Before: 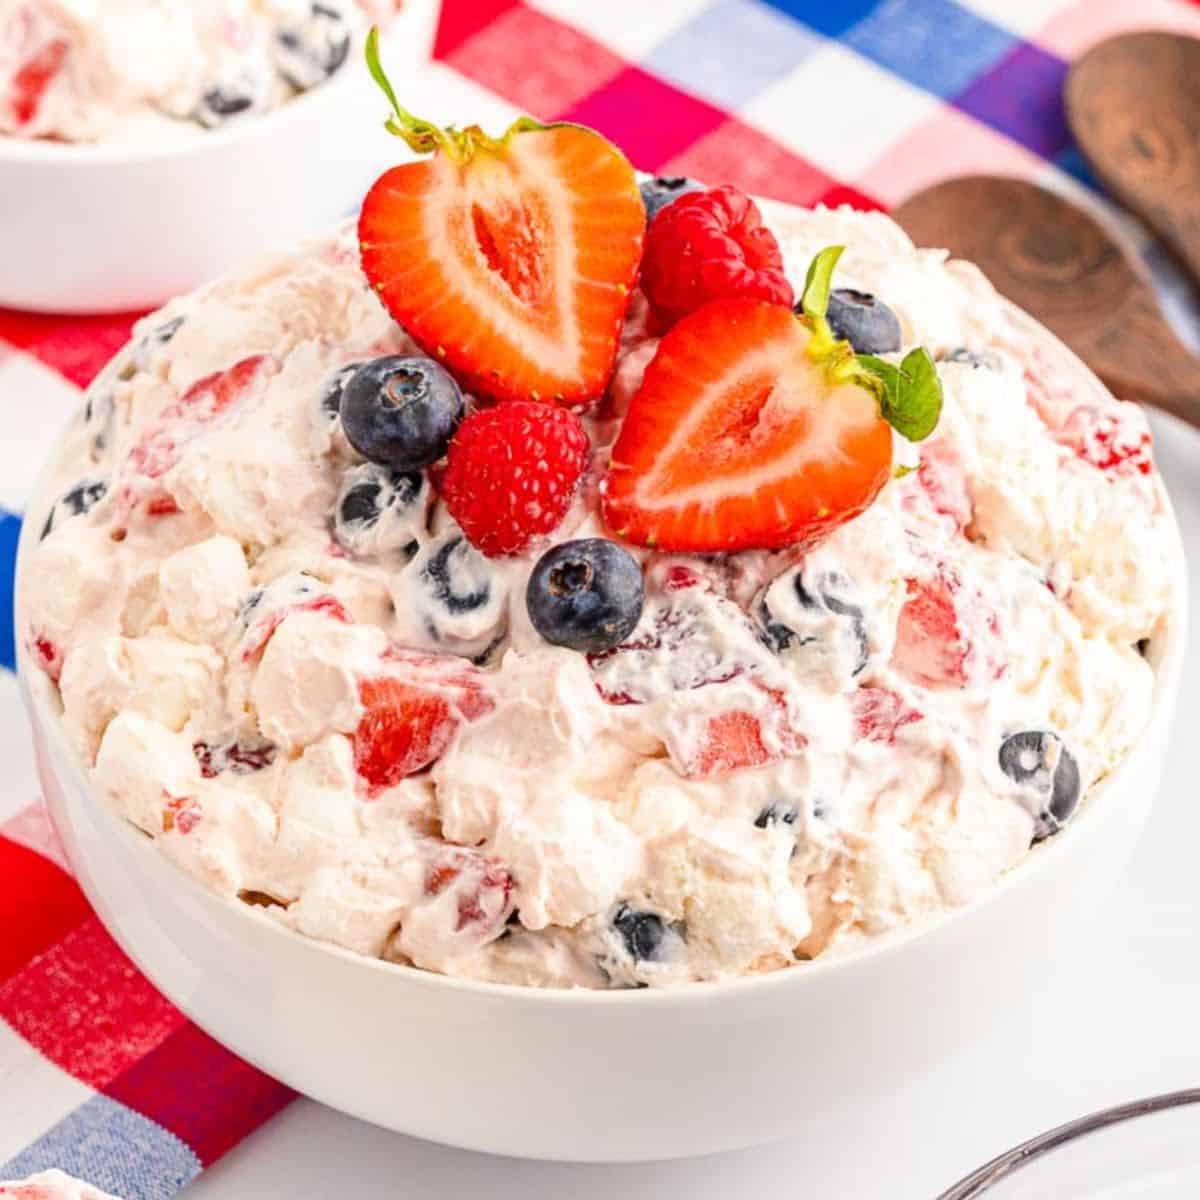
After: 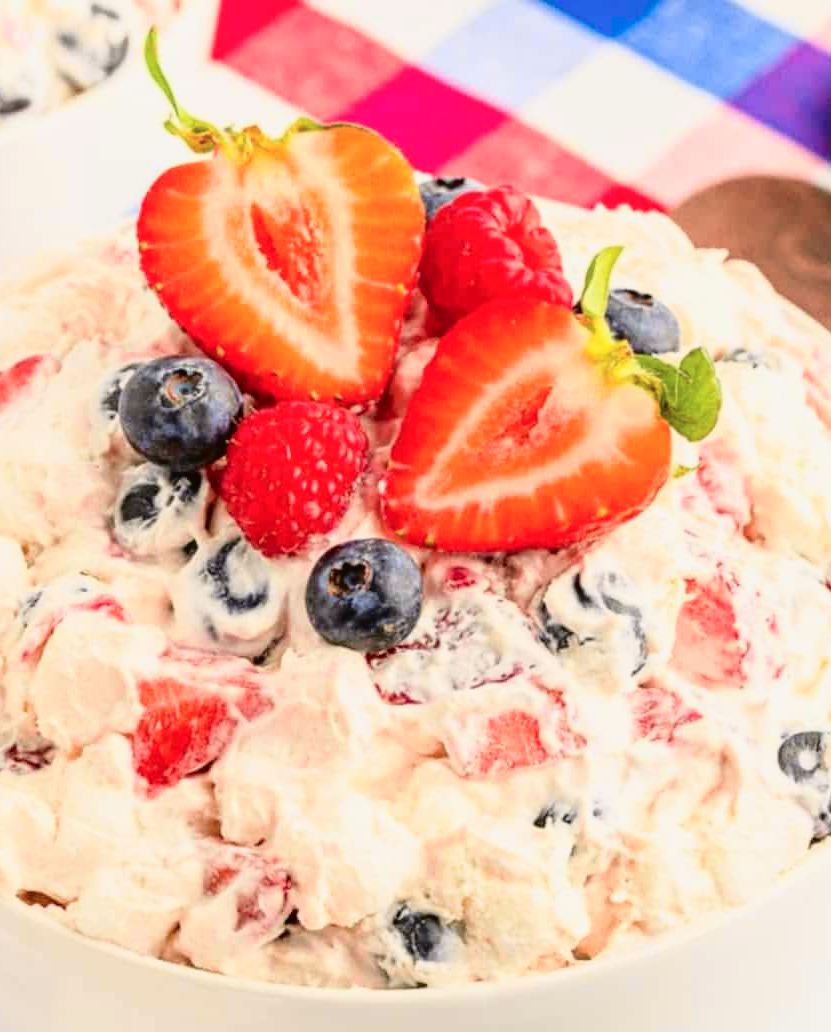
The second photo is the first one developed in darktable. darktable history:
crop: left 18.479%, right 12.2%, bottom 13.971%
tone curve: curves: ch0 [(0, 0.021) (0.049, 0.044) (0.152, 0.14) (0.328, 0.377) (0.473, 0.543) (0.641, 0.705) (0.85, 0.894) (1, 0.969)]; ch1 [(0, 0) (0.302, 0.331) (0.427, 0.433) (0.472, 0.47) (0.502, 0.503) (0.527, 0.521) (0.564, 0.58) (0.614, 0.626) (0.677, 0.701) (0.859, 0.885) (1, 1)]; ch2 [(0, 0) (0.33, 0.301) (0.447, 0.44) (0.487, 0.496) (0.502, 0.516) (0.535, 0.563) (0.565, 0.593) (0.618, 0.628) (1, 1)], color space Lab, independent channels, preserve colors none
